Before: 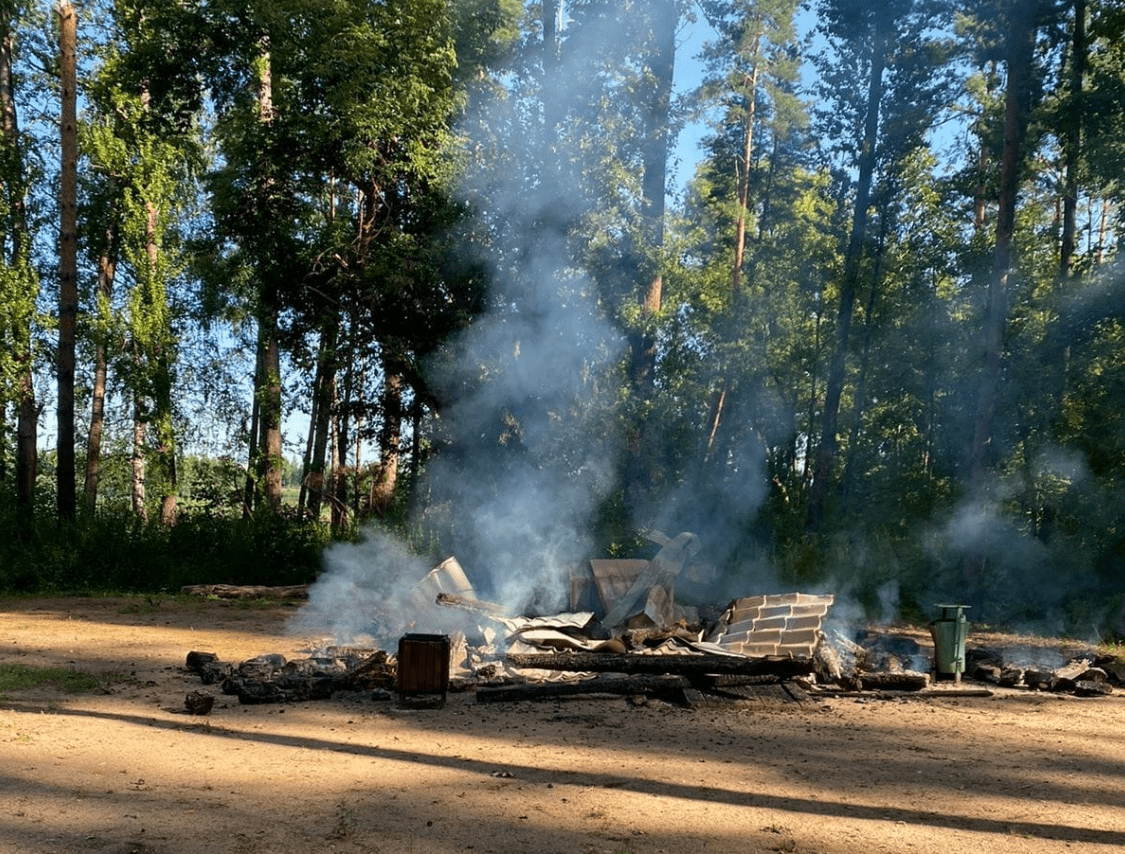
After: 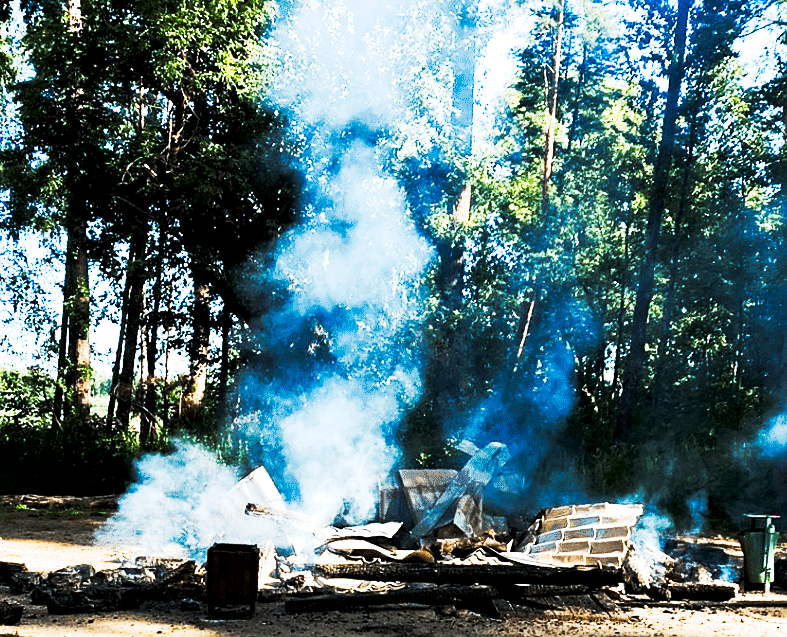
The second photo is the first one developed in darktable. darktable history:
tone curve: curves: ch0 [(0, 0) (0.427, 0.375) (0.616, 0.801) (1, 1)], preserve colors none
crop and rotate: left 17.066%, top 10.749%, right 12.944%, bottom 14.618%
local contrast: mode bilateral grid, contrast 20, coarseness 50, detail 119%, midtone range 0.2
sharpen: radius 1.541, amount 0.369, threshold 1.32
exposure: black level correction 0.001, exposure 0.675 EV, compensate exposure bias true, compensate highlight preservation false
color calibration: gray › normalize channels true, illuminant Planckian (black body), x 0.368, y 0.36, temperature 4275.54 K, gamut compression 0.003
filmic rgb: black relative exposure -7.96 EV, white relative exposure 2.33 EV, hardness 6.62, iterations of high-quality reconstruction 0
